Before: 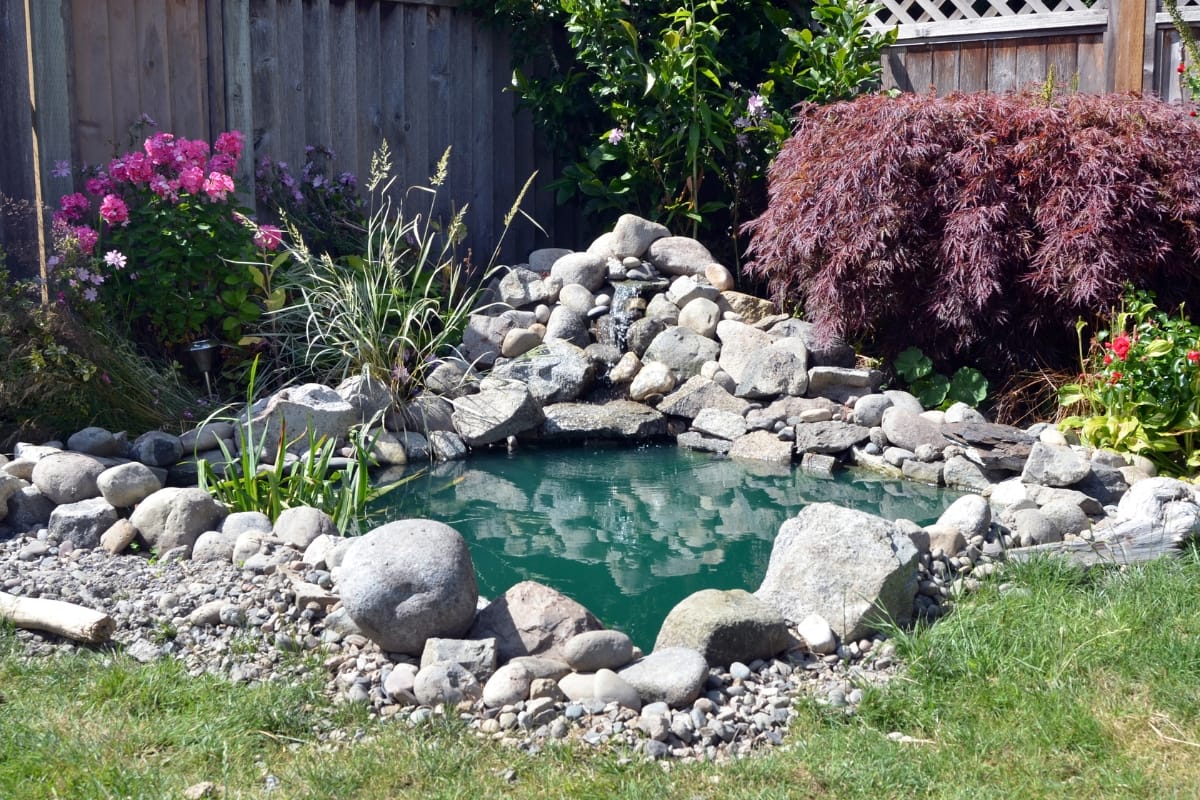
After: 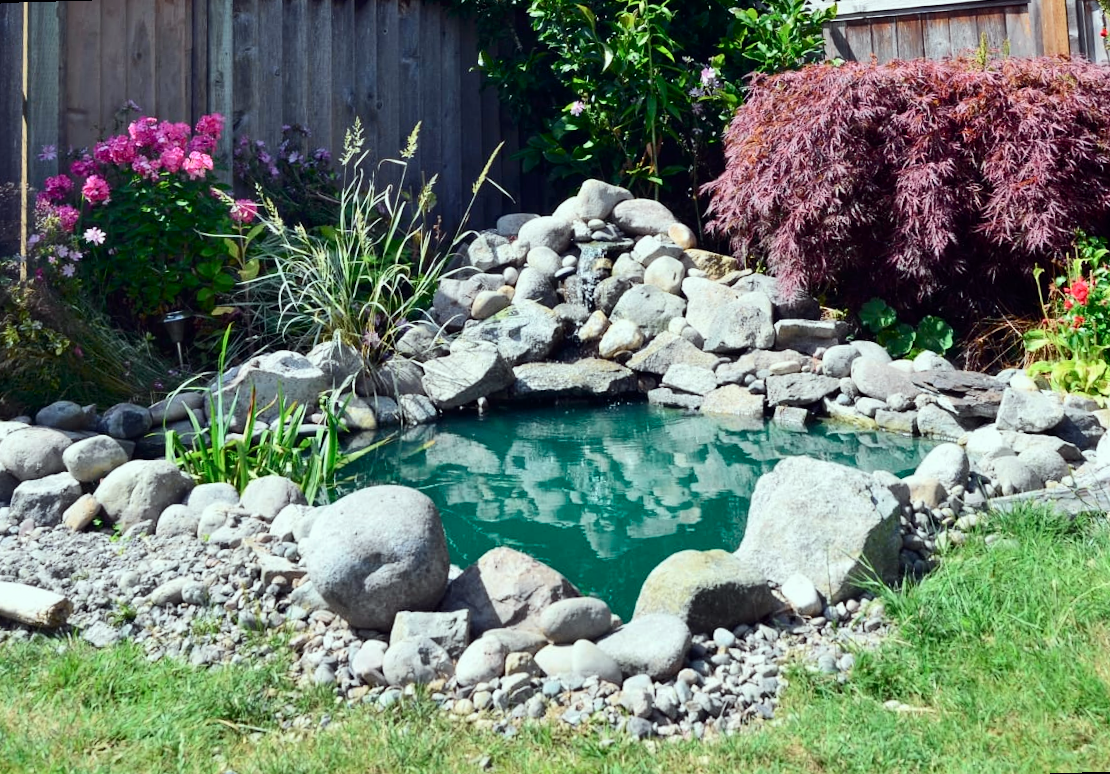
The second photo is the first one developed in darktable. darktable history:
rotate and perspective: rotation -1.68°, lens shift (vertical) -0.146, crop left 0.049, crop right 0.912, crop top 0.032, crop bottom 0.96
tone curve: curves: ch0 [(0, 0) (0.051, 0.03) (0.096, 0.071) (0.251, 0.234) (0.461, 0.515) (0.605, 0.692) (0.761, 0.824) (0.881, 0.907) (1, 0.984)]; ch1 [(0, 0) (0.1, 0.038) (0.318, 0.243) (0.399, 0.351) (0.478, 0.469) (0.499, 0.499) (0.534, 0.541) (0.567, 0.592) (0.601, 0.629) (0.666, 0.7) (1, 1)]; ch2 [(0, 0) (0.453, 0.45) (0.479, 0.483) (0.504, 0.499) (0.52, 0.519) (0.541, 0.559) (0.601, 0.622) (0.824, 0.815) (1, 1)], color space Lab, independent channels, preserve colors none
color correction: highlights a* -6.69, highlights b* 0.49
